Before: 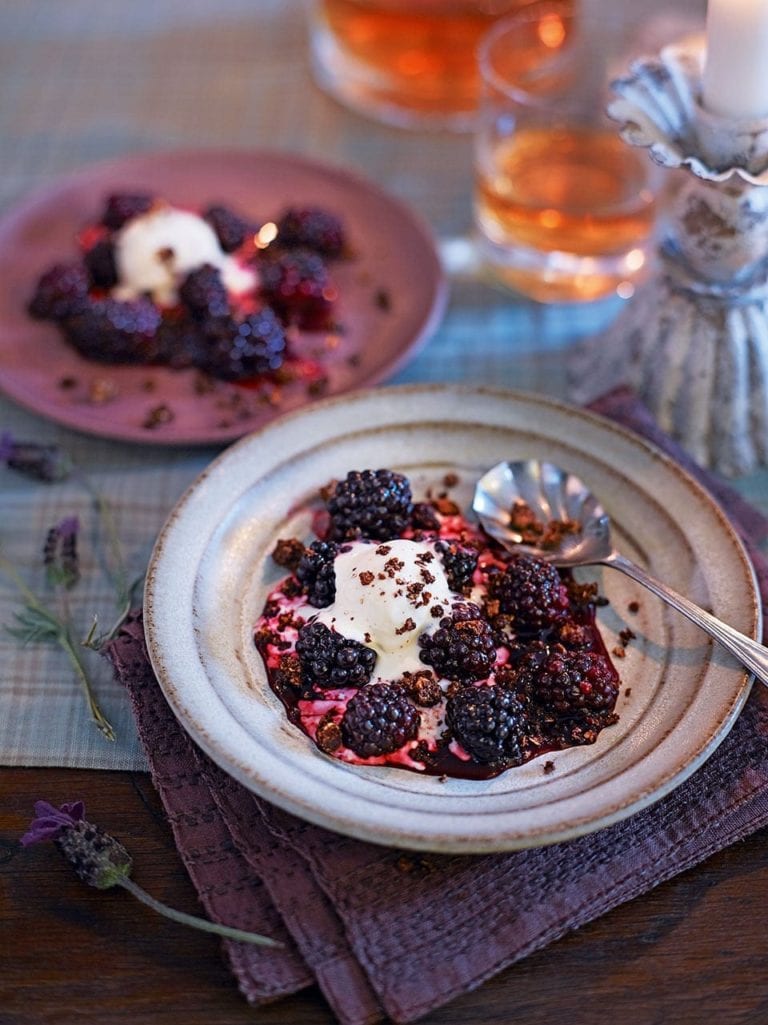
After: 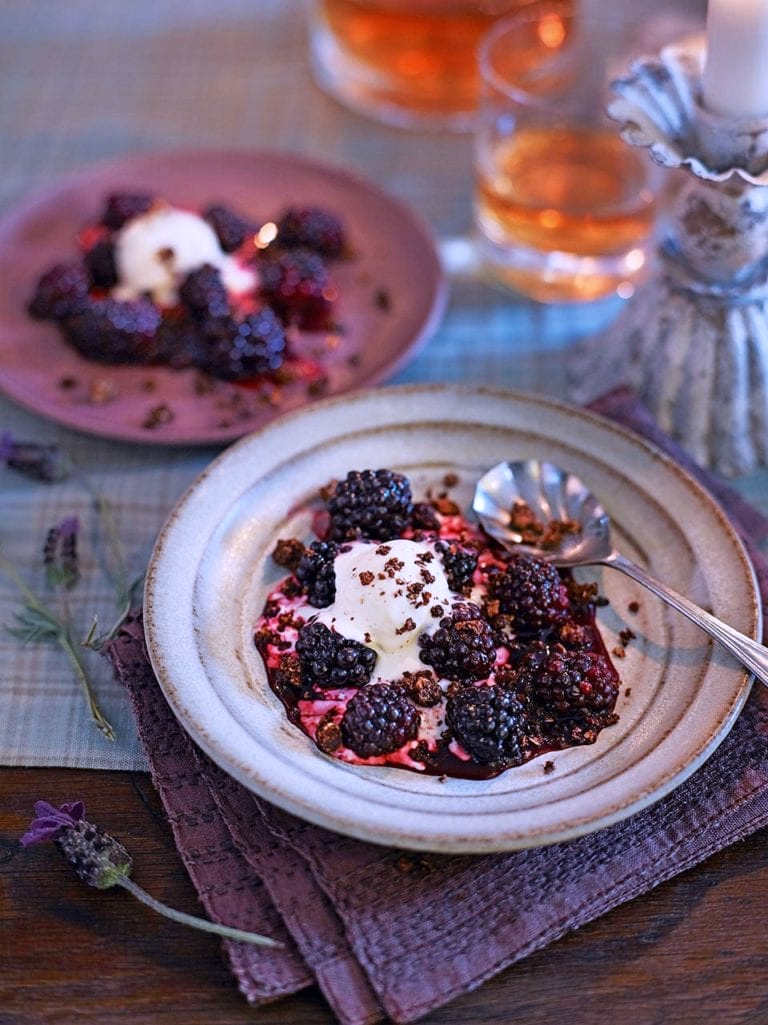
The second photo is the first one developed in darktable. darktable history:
shadows and highlights: white point adjustment 0.1, highlights -70, soften with gaussian
white balance: red 1.004, blue 1.096
